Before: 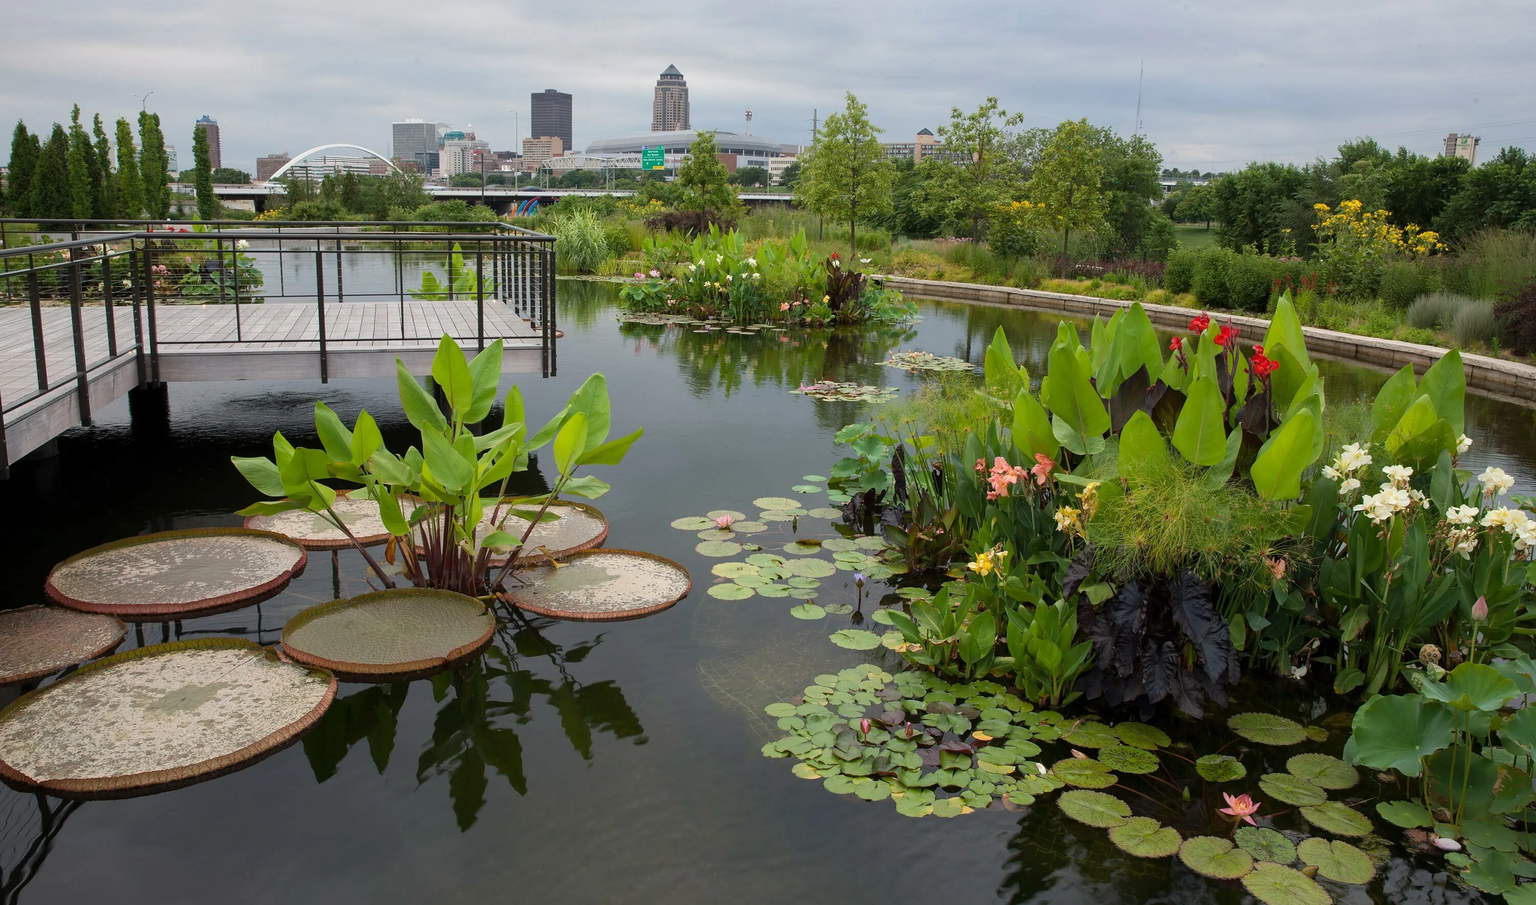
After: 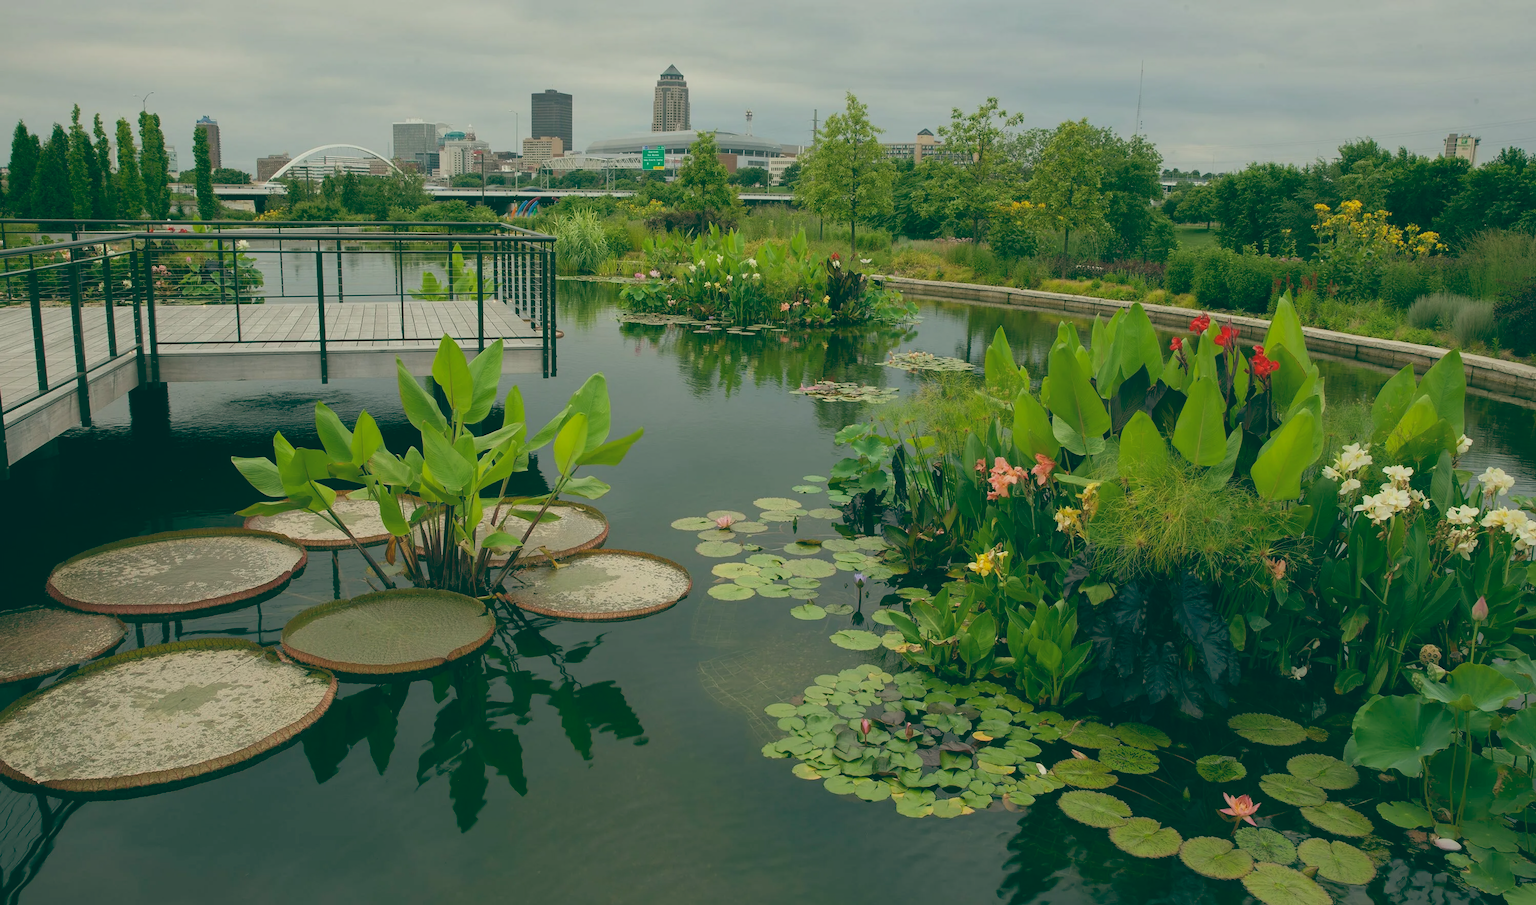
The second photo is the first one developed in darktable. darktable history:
color balance rgb: perceptual saturation grading › global saturation -0.31%, global vibrance -8%, contrast -13%, saturation formula JzAzBz (2021)
color balance: lift [1.005, 0.99, 1.007, 1.01], gamma [1, 1.034, 1.032, 0.966], gain [0.873, 1.055, 1.067, 0.933]
tone equalizer: on, module defaults
